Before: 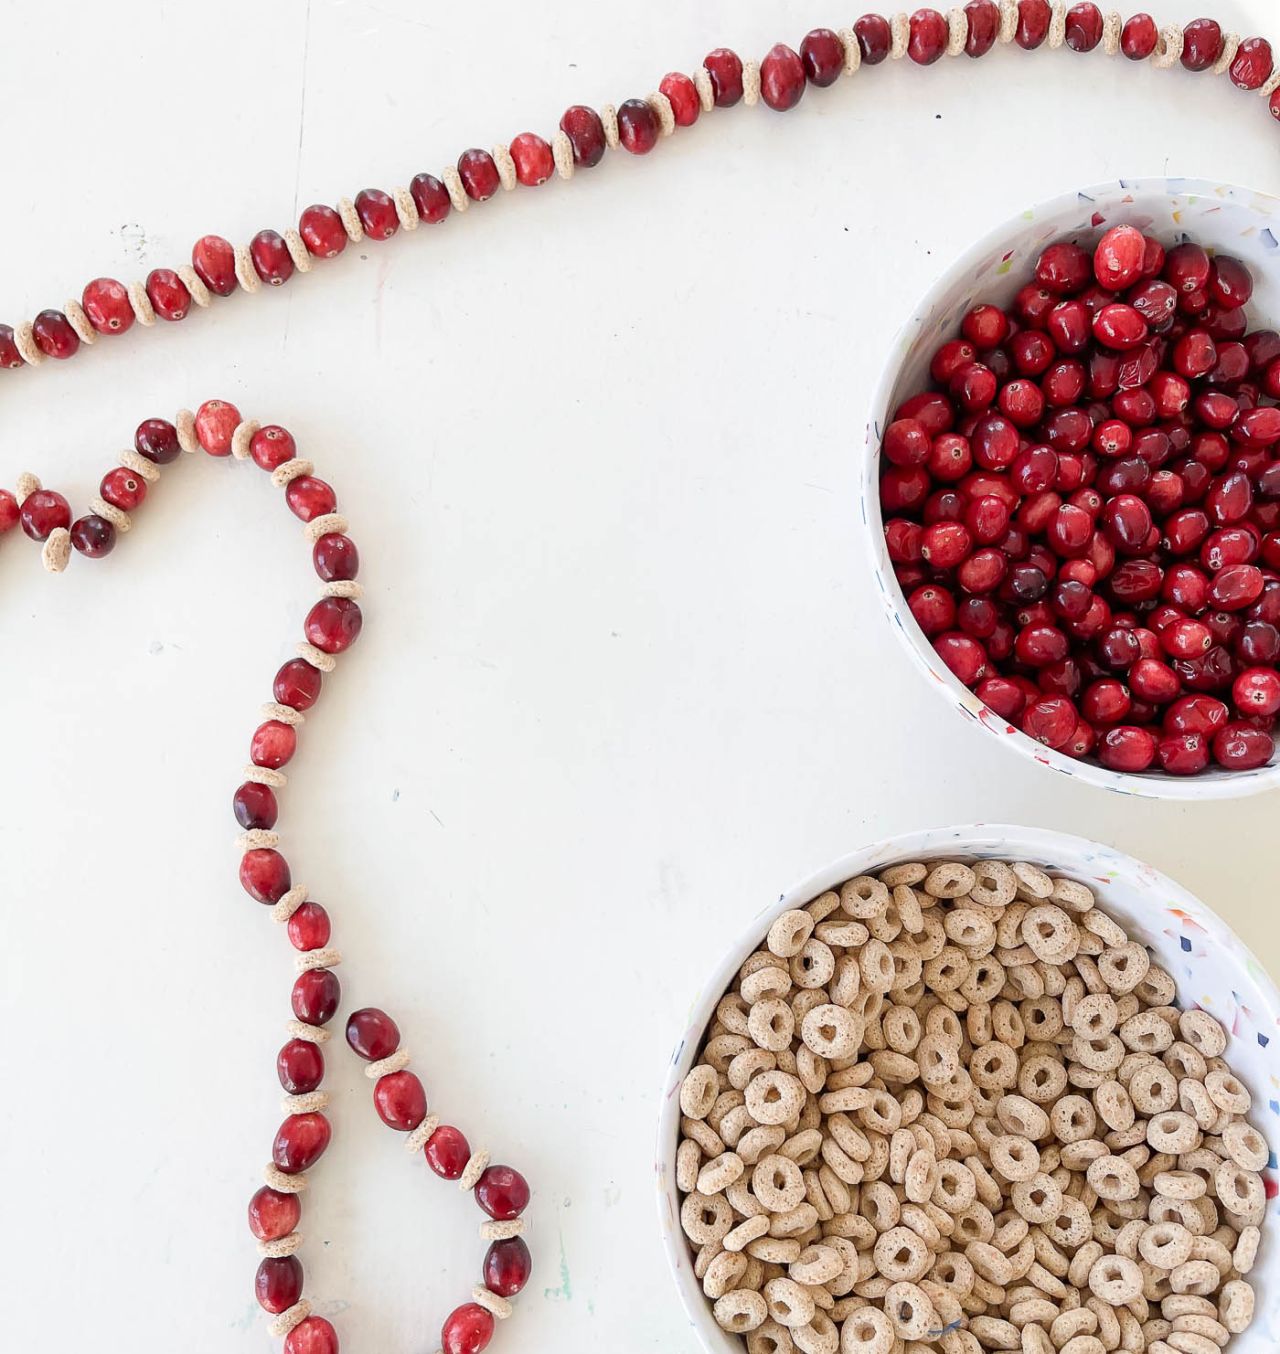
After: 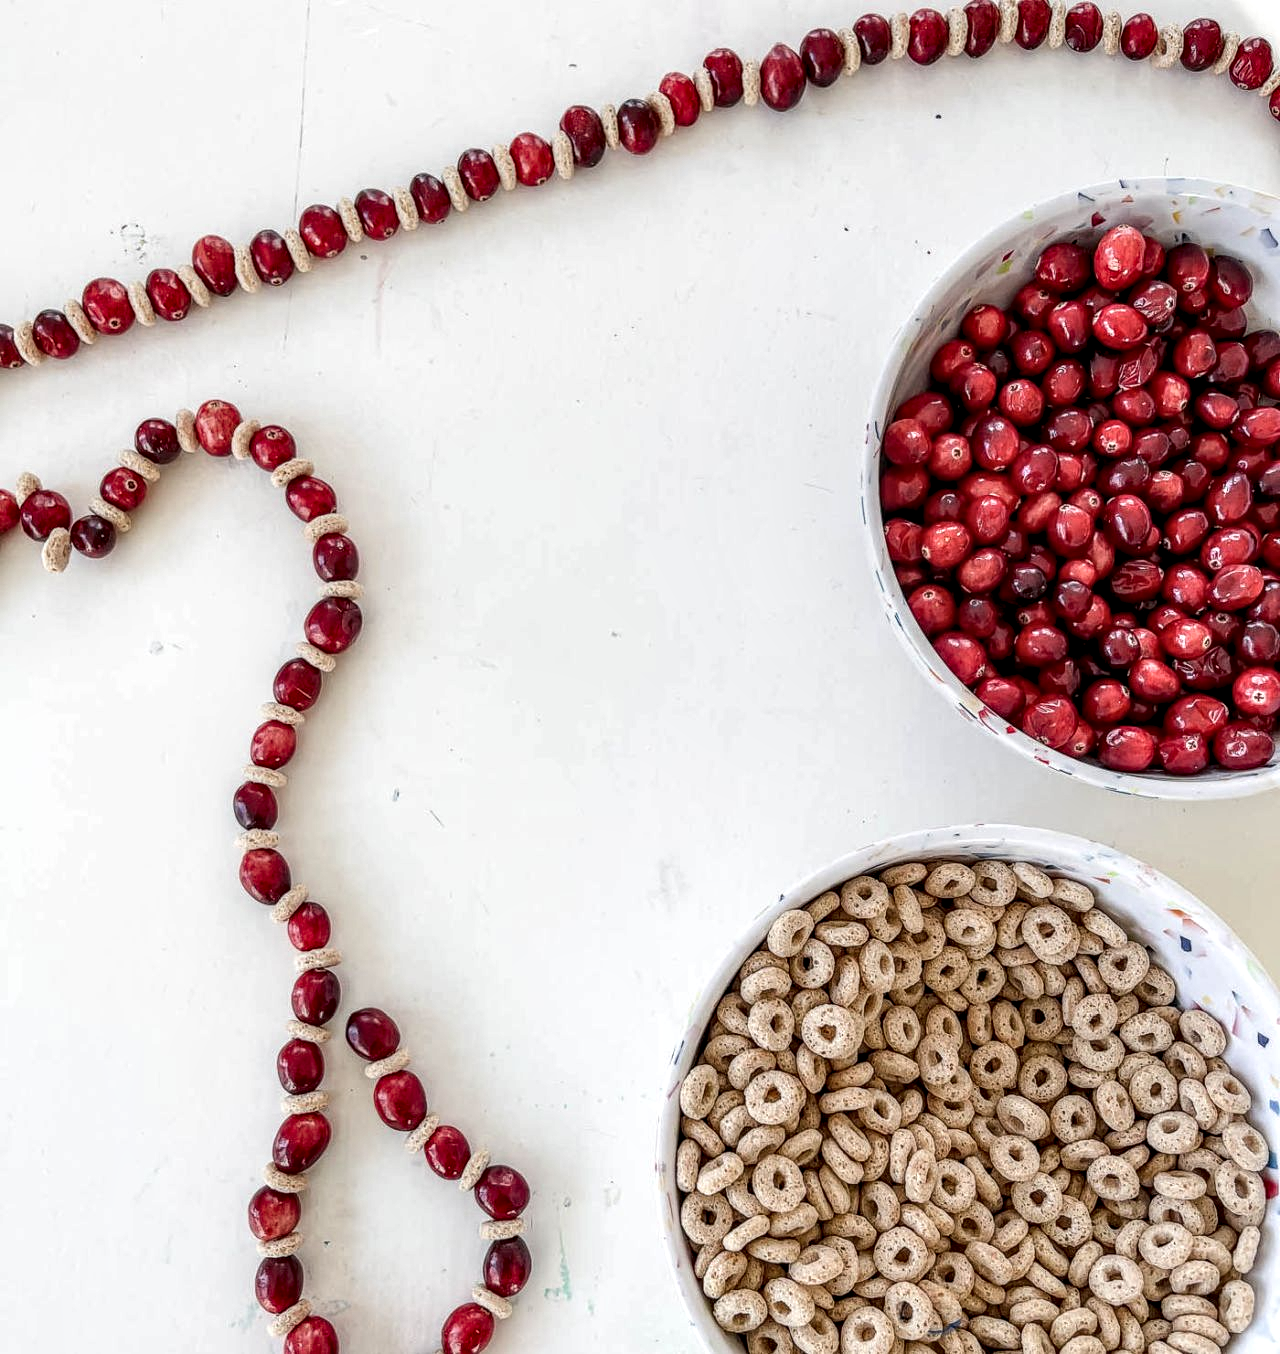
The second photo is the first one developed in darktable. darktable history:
local contrast: highlights 9%, shadows 40%, detail 184%, midtone range 0.475
